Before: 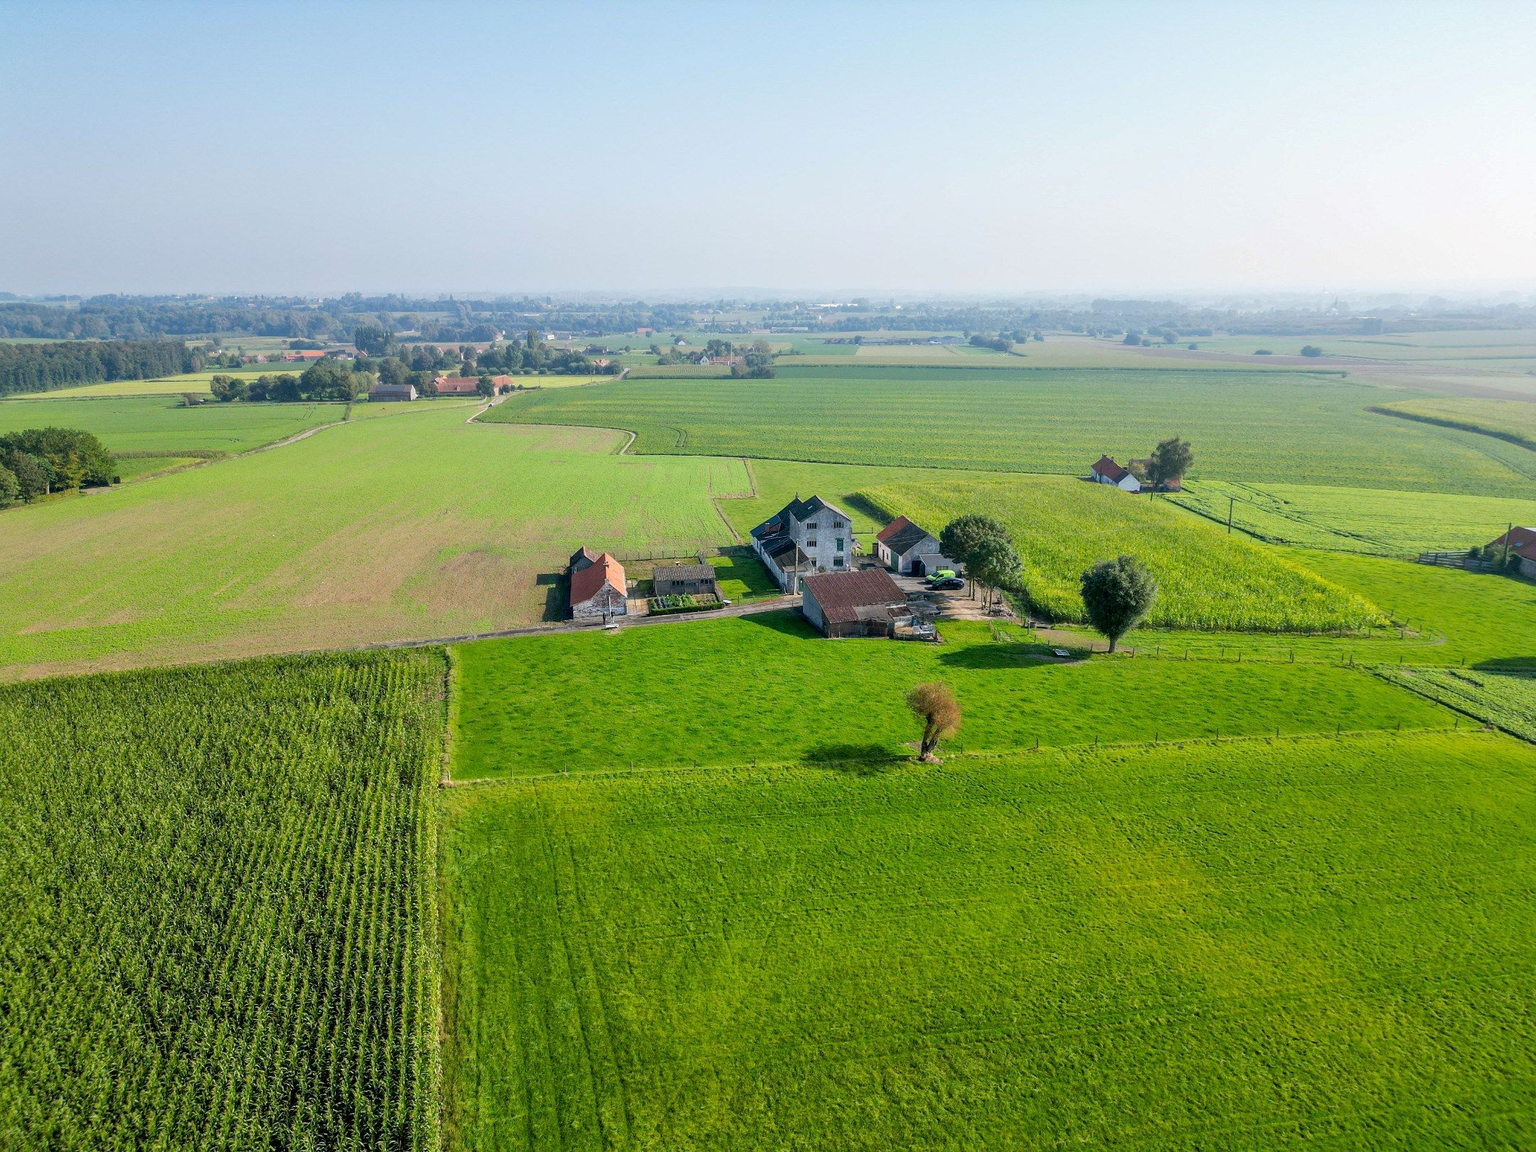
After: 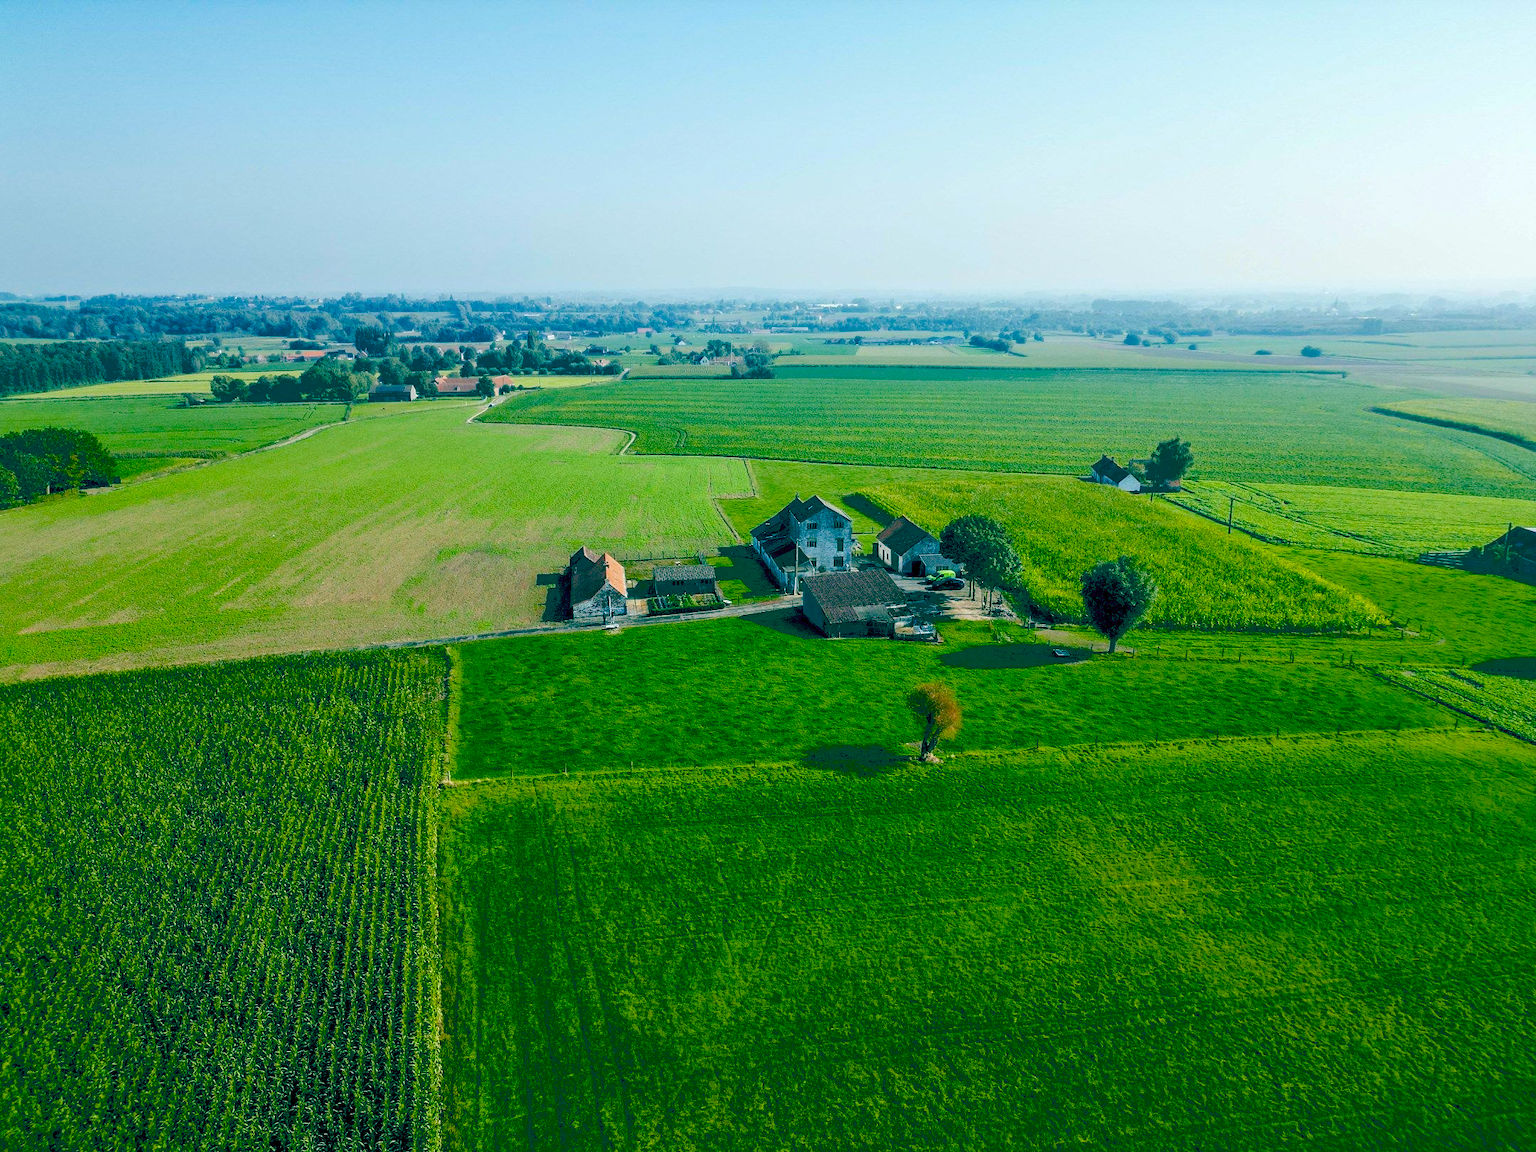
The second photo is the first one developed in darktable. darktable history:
color balance rgb: global offset › luminance -0.516%, global offset › chroma 0.906%, global offset › hue 176.27°, perceptual saturation grading › global saturation 20%, perceptual saturation grading › highlights -14.1%, perceptual saturation grading › shadows 49.506%, global vibrance 16.067%, saturation formula JzAzBz (2021)
